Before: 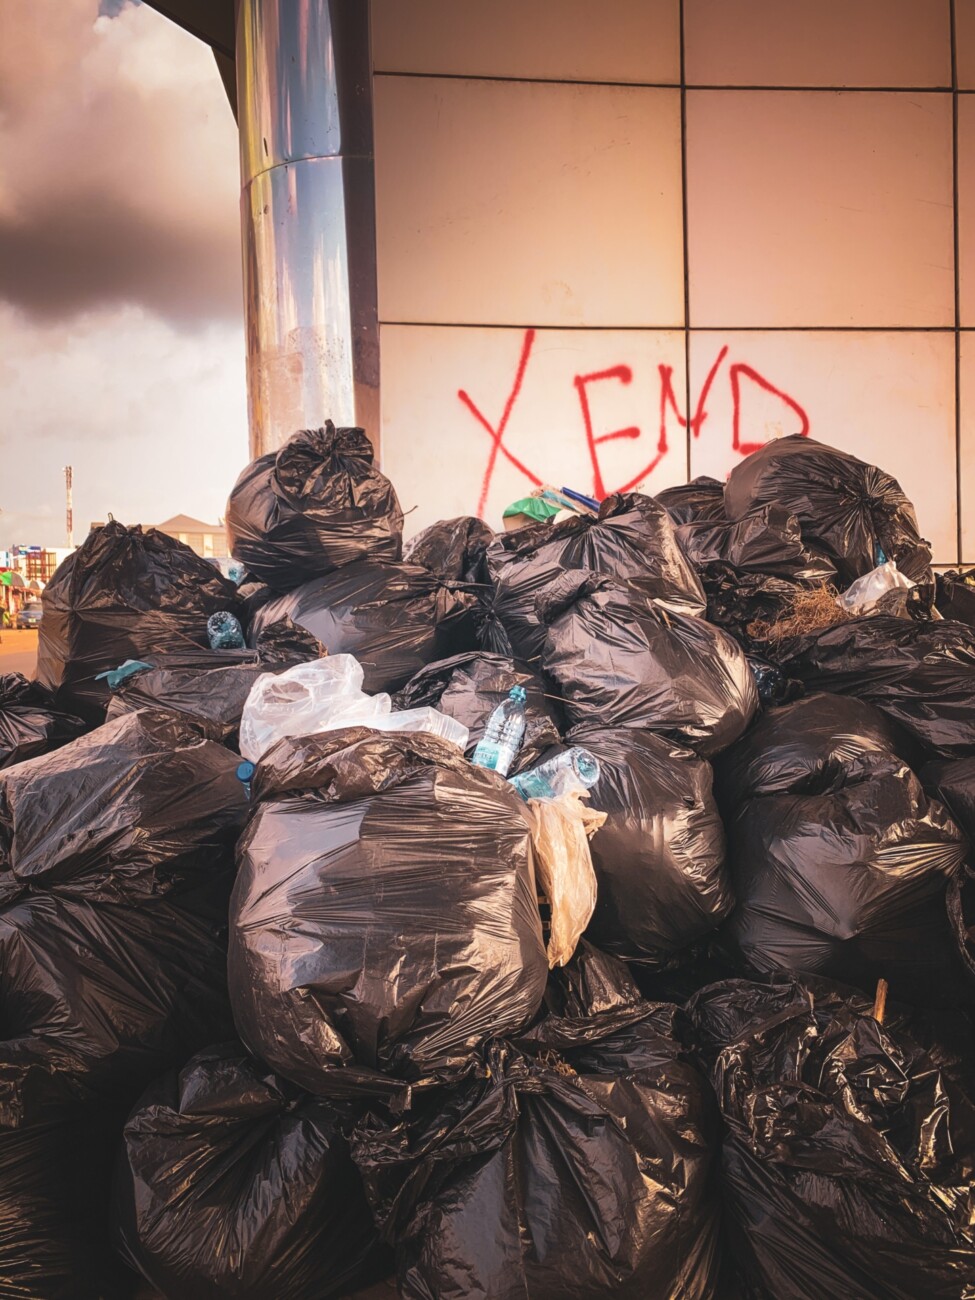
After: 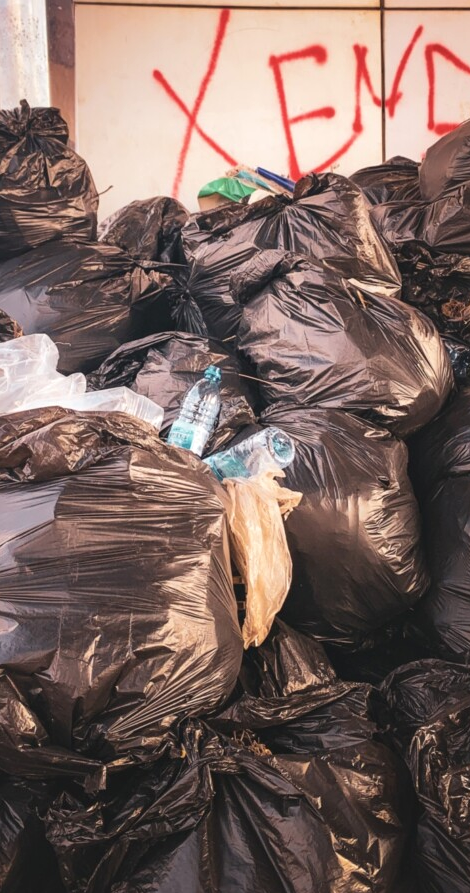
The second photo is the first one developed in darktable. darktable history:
local contrast: mode bilateral grid, contrast 20, coarseness 50, detail 120%, midtone range 0.2
crop: left 31.379%, top 24.658%, right 20.326%, bottom 6.628%
